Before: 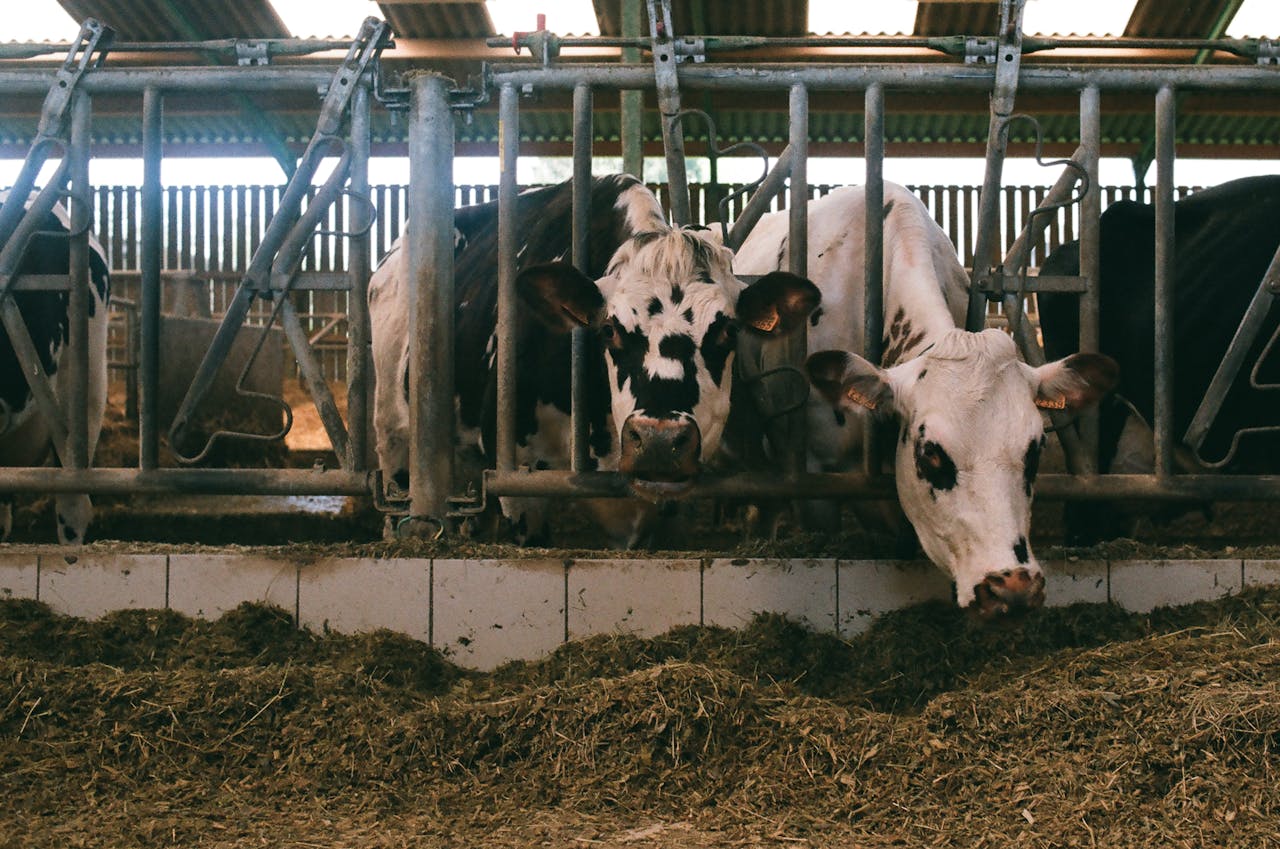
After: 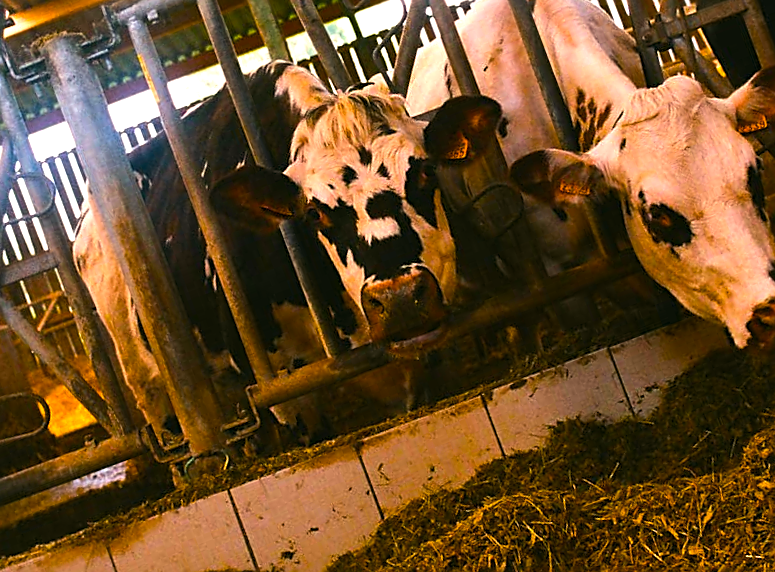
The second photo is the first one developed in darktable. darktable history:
crop and rotate: angle 20.58°, left 6.957%, right 4.221%, bottom 1.078%
sharpen: amount 0.578
color balance rgb: power › chroma 1.522%, power › hue 25.55°, highlights gain › chroma 1.421%, highlights gain › hue 50.24°, perceptual saturation grading › global saturation 64.982%, perceptual saturation grading › highlights 50.196%, perceptual saturation grading › shadows 29.913%, perceptual brilliance grading › global brilliance -5.614%, perceptual brilliance grading › highlights 24.928%, perceptual brilliance grading › mid-tones 7.176%, perceptual brilliance grading › shadows -4.997%, global vibrance 20%
